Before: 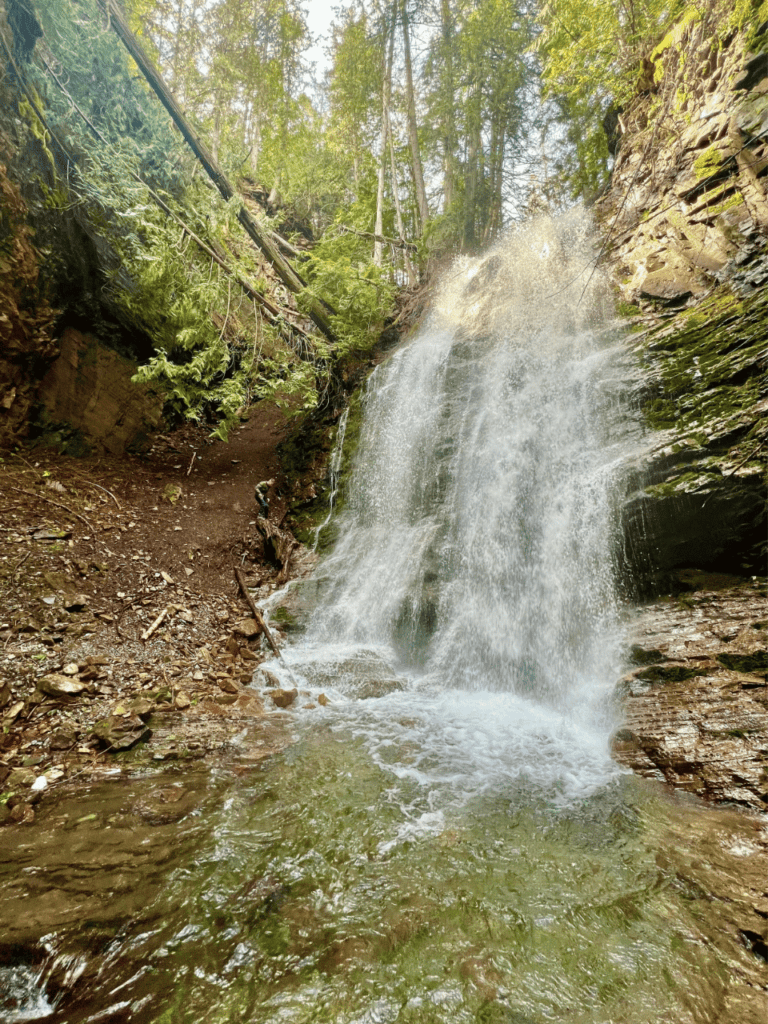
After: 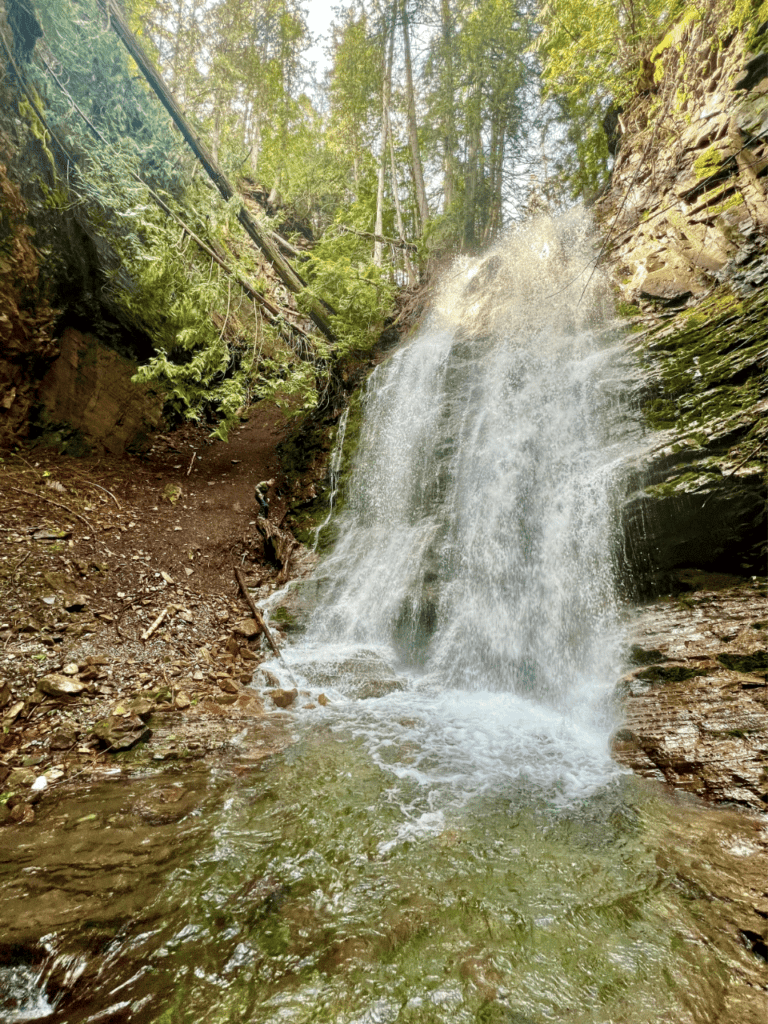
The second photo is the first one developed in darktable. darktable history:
local contrast: highlights 103%, shadows 98%, detail 120%, midtone range 0.2
